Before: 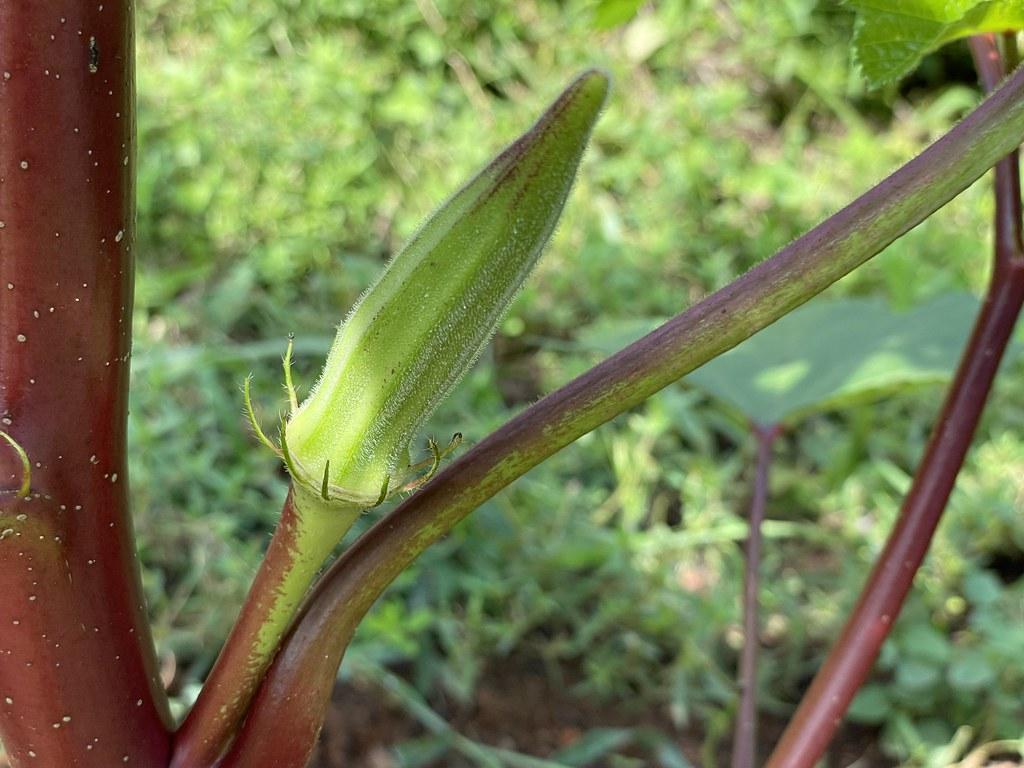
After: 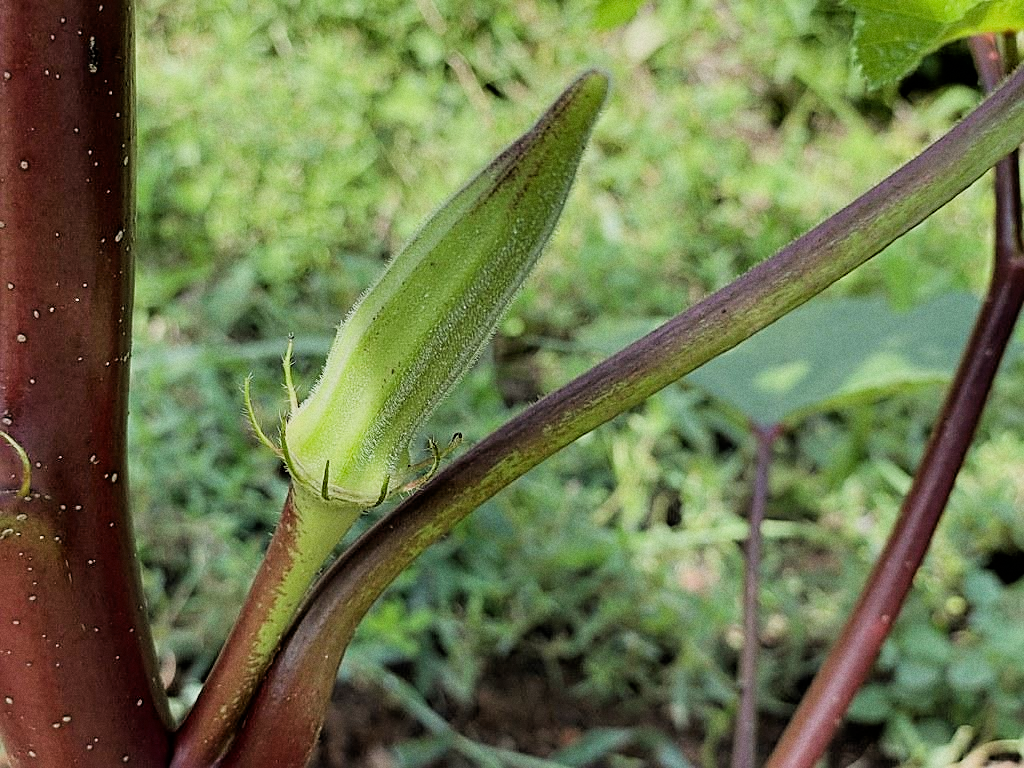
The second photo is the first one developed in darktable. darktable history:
sharpen: on, module defaults
grain: coarseness 22.88 ISO
filmic rgb: black relative exposure -5 EV, hardness 2.88, contrast 1.1, highlights saturation mix -20%
